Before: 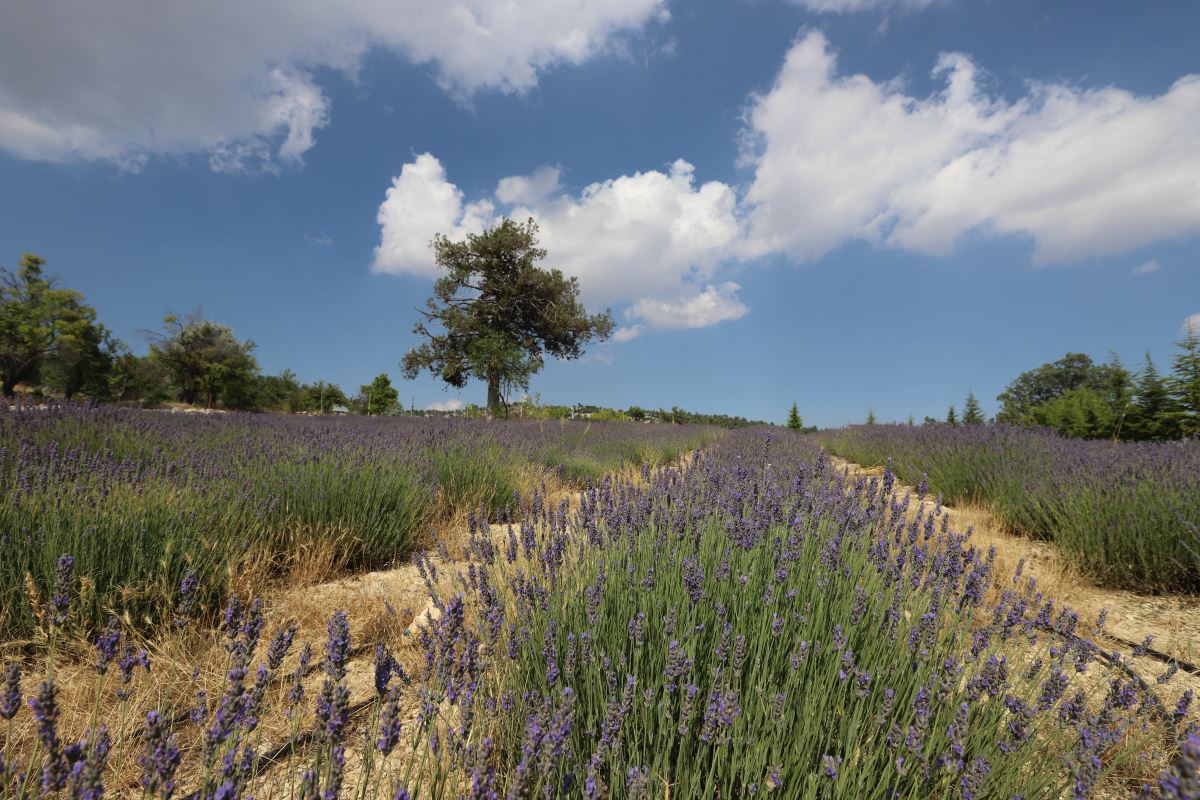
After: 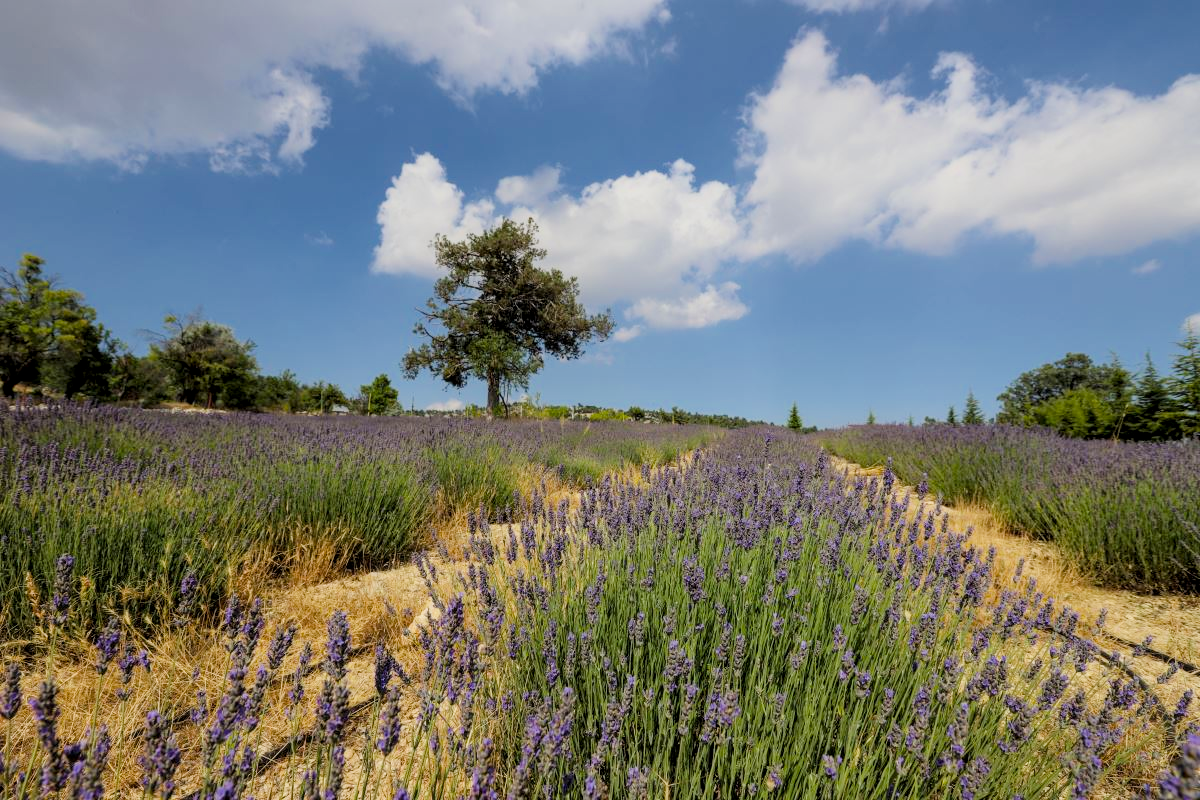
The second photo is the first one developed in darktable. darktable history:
local contrast: on, module defaults
exposure: exposure 0.406 EV, compensate exposure bias true, compensate highlight preservation false
filmic rgb: black relative exposure -7.65 EV, white relative exposure 4.56 EV, hardness 3.61
color balance rgb: perceptual saturation grading › global saturation 29.573%
